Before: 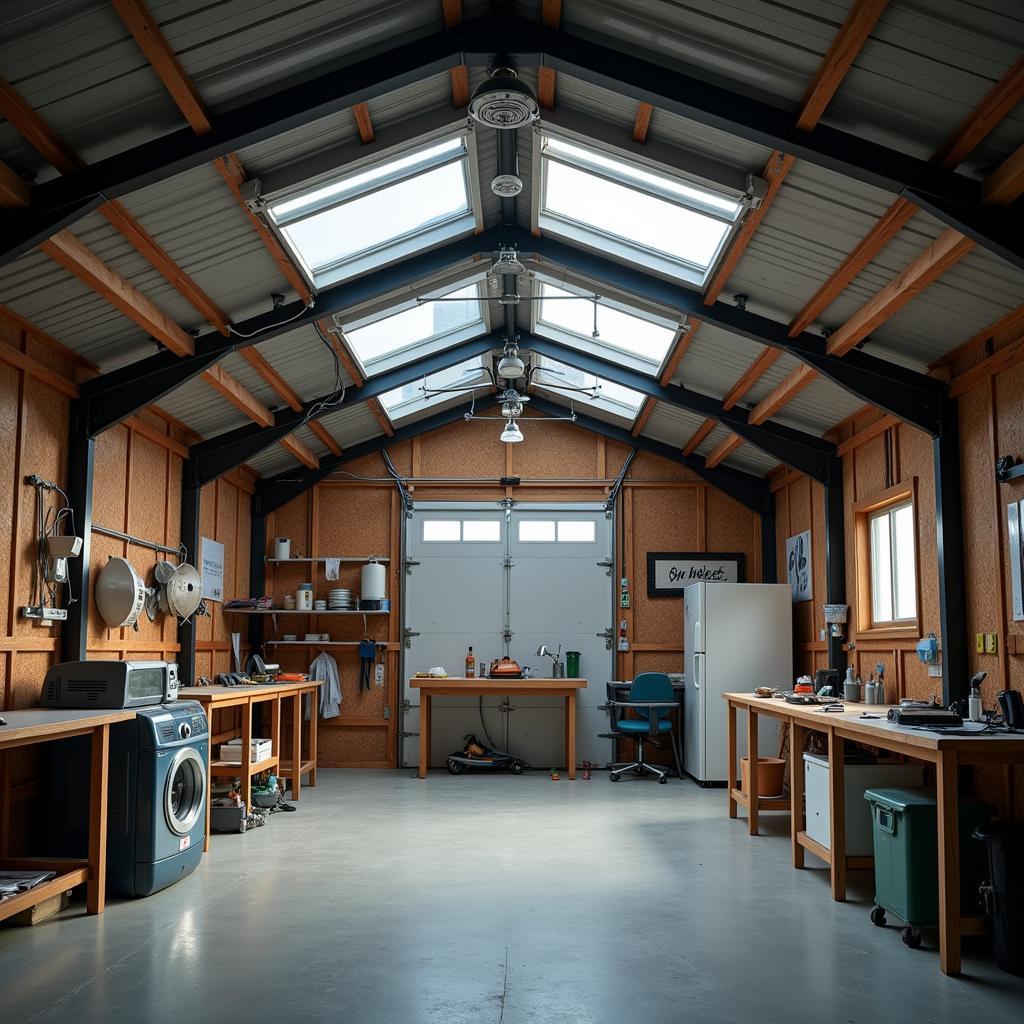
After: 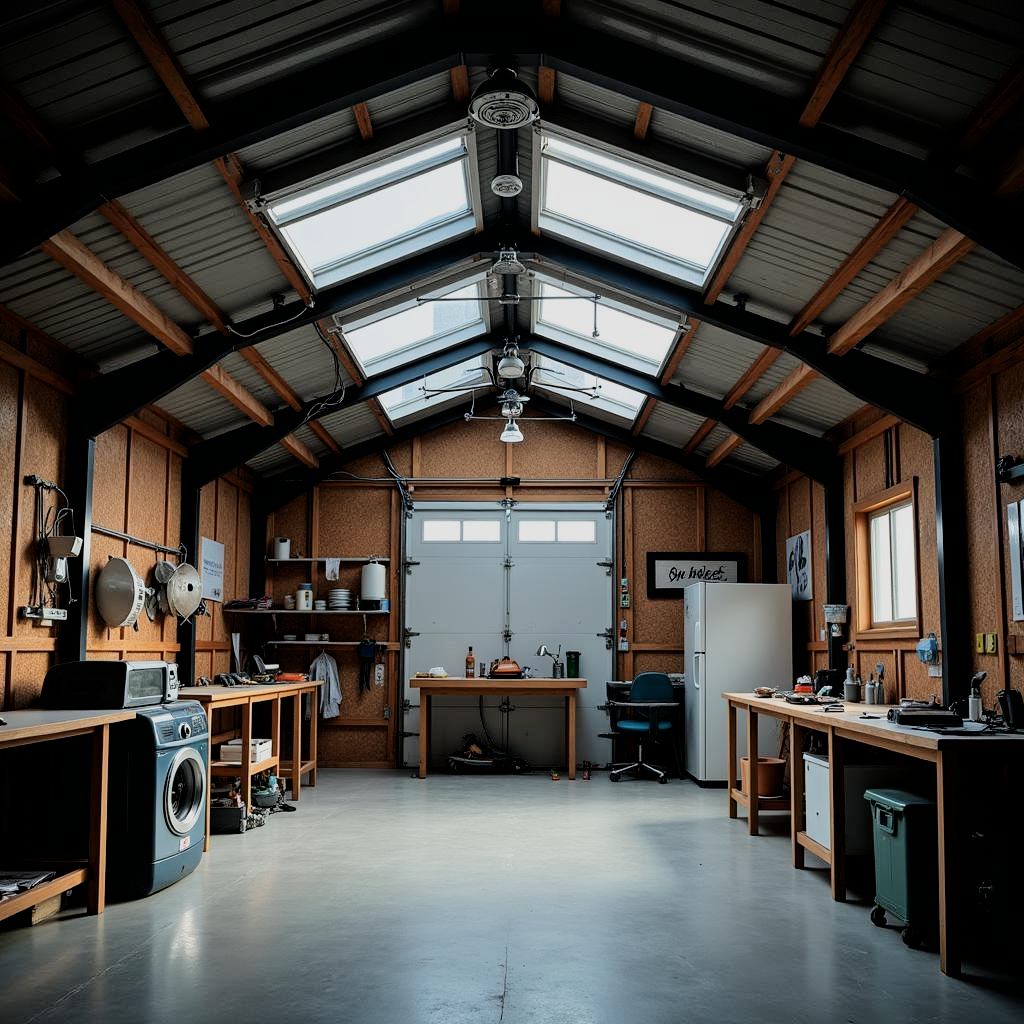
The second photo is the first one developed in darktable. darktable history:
filmic rgb: black relative exposure -5.03 EV, white relative exposure 3.99 EV, threshold 3.04 EV, hardness 2.89, contrast 1.3, enable highlight reconstruction true
